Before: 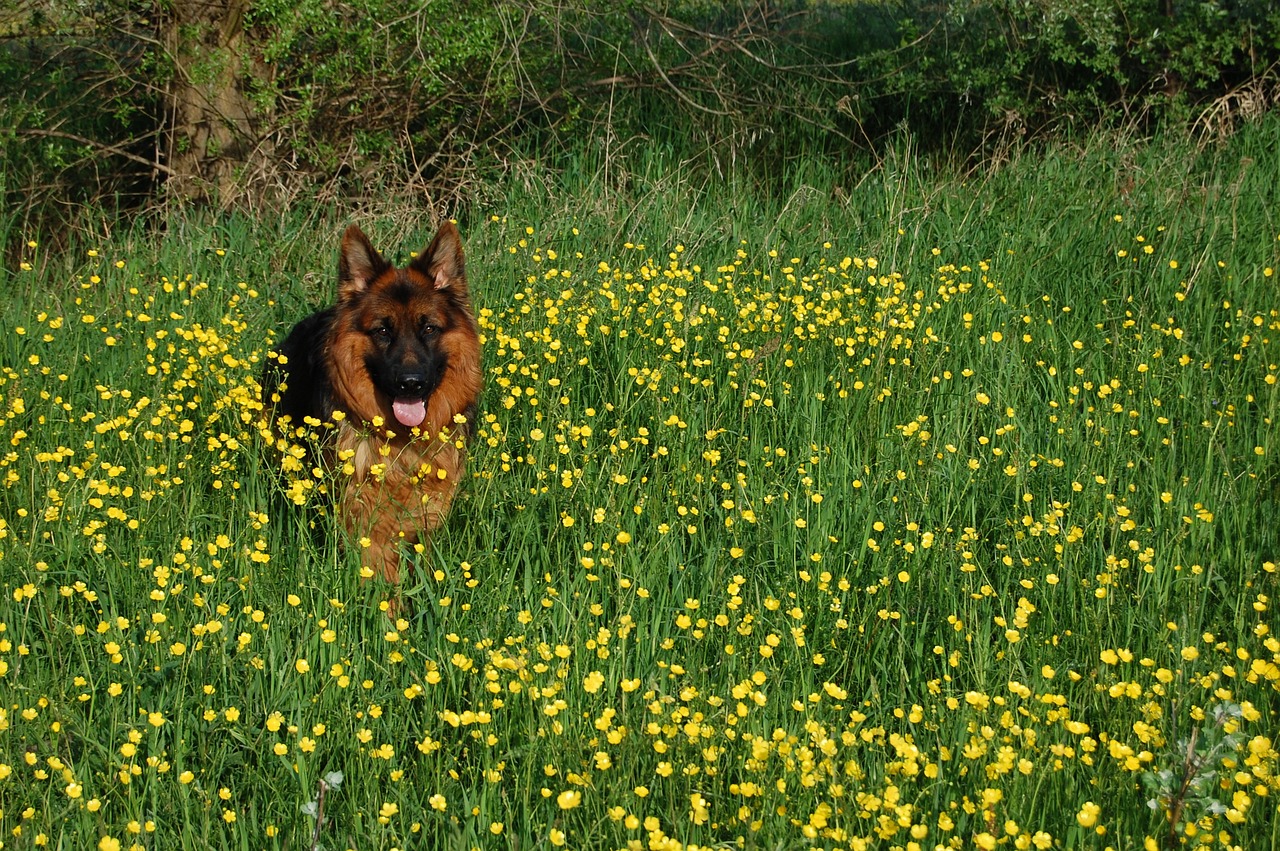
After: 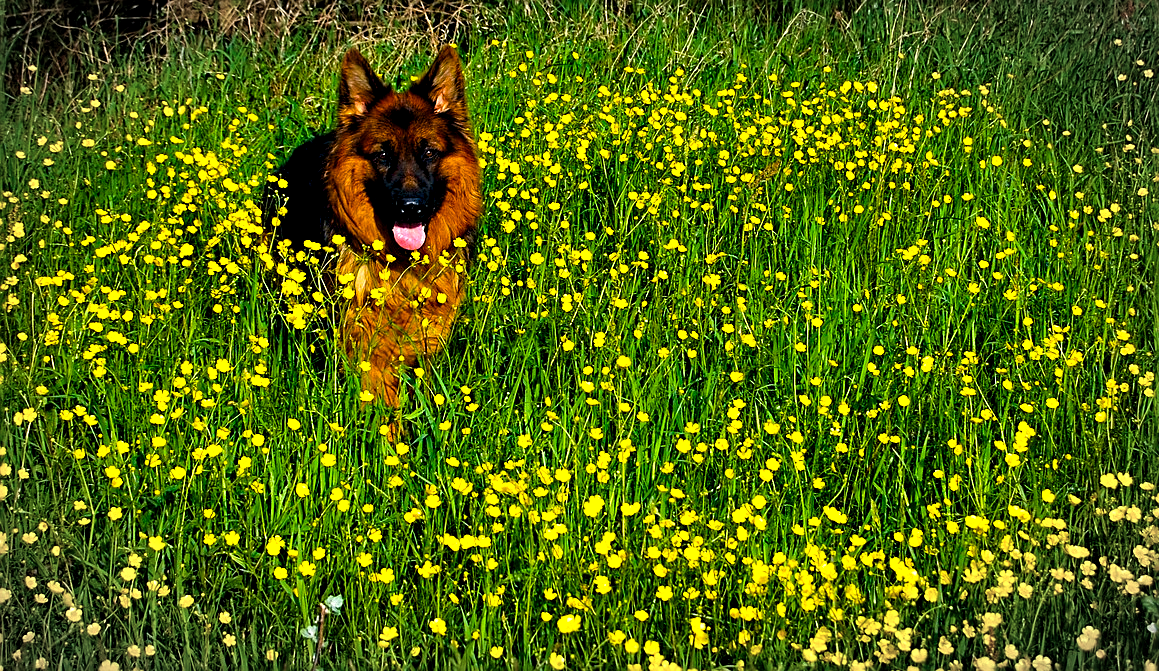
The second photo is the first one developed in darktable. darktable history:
vignetting: automatic ratio true
crop: top 20.749%, right 9.413%, bottom 0.309%
contrast equalizer: octaves 7, y [[0.6 ×6], [0.55 ×6], [0 ×6], [0 ×6], [0 ×6]]
exposure: exposure 0.126 EV, compensate highlight preservation false
color balance rgb: linear chroma grading › global chroma 40.541%, perceptual saturation grading › global saturation 31.216%, global vibrance 24.153%
sharpen: on, module defaults
